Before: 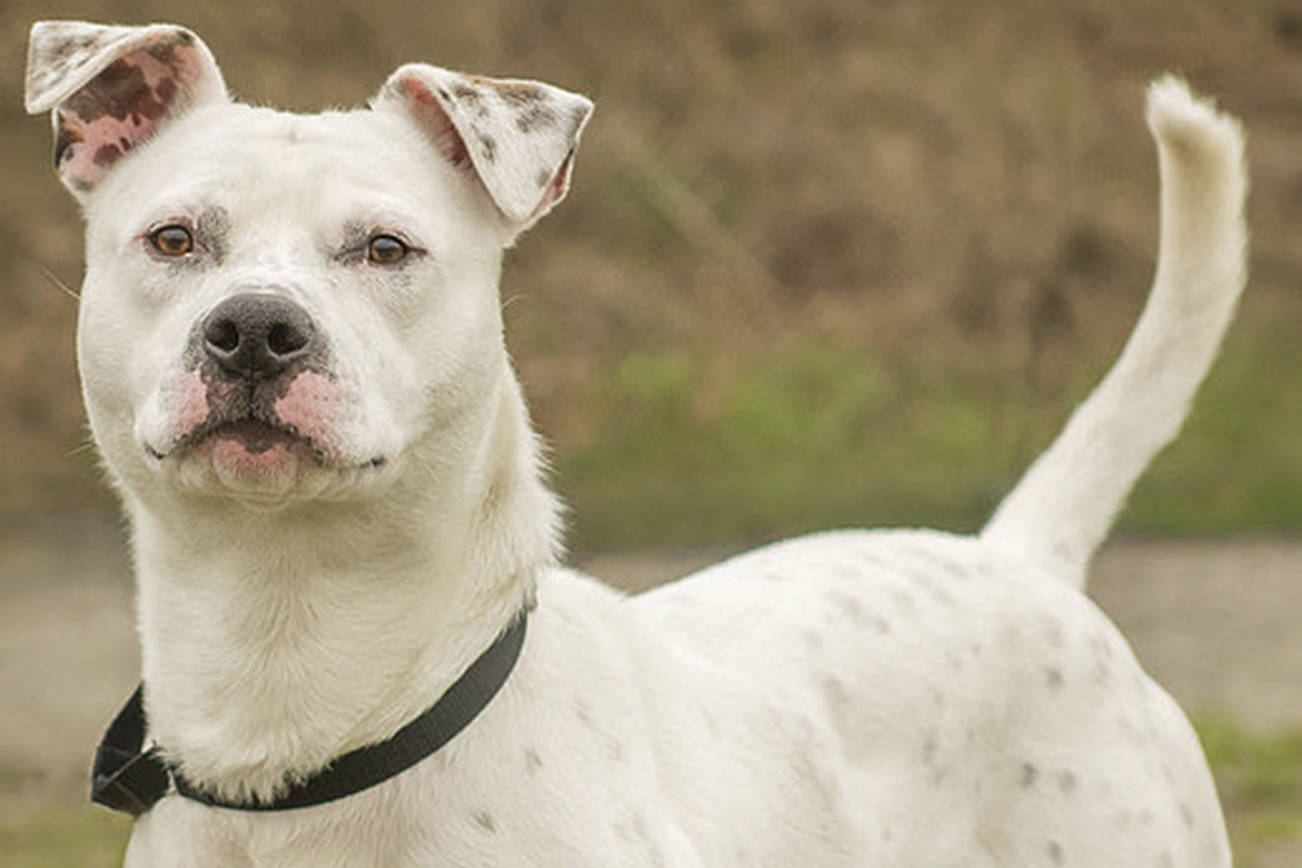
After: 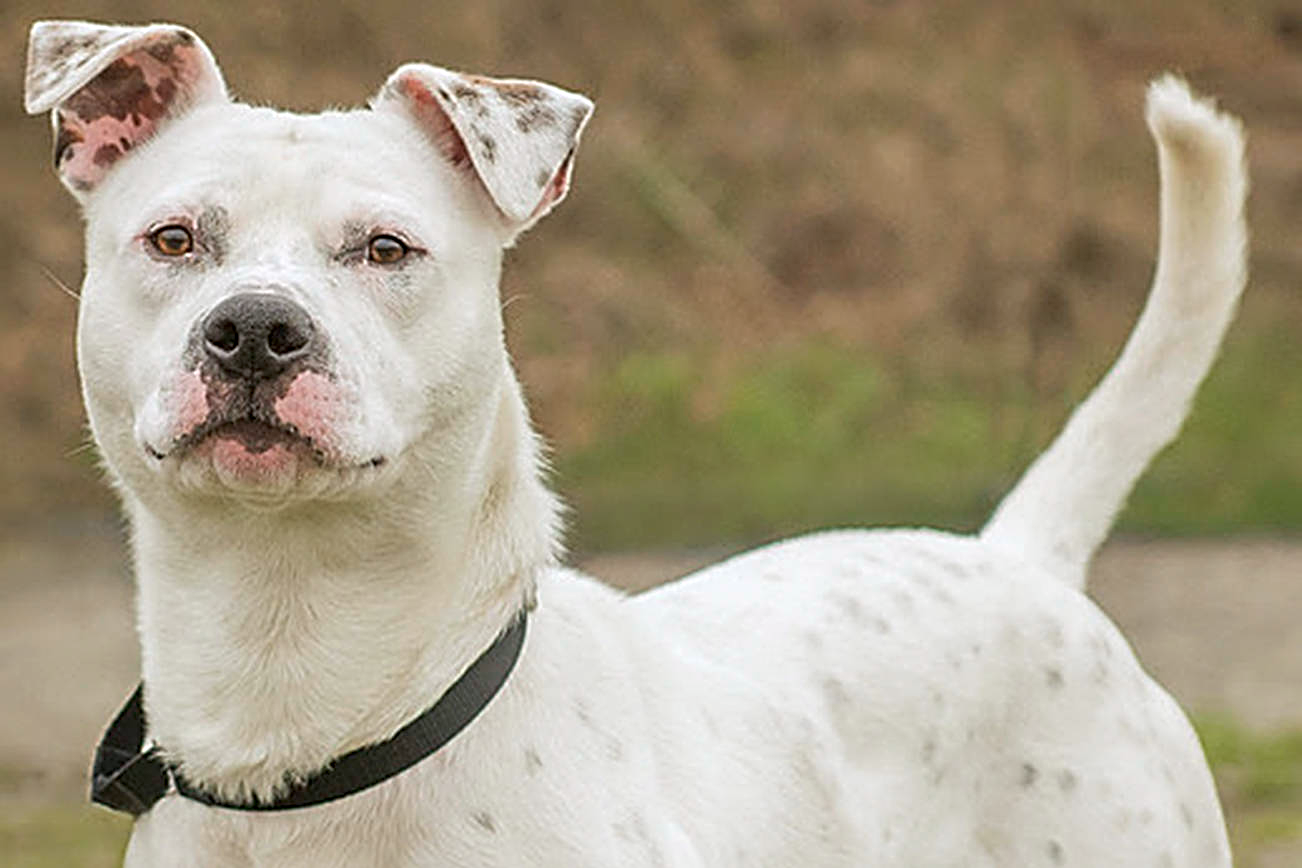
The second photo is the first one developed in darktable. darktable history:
white balance: red 0.983, blue 1.036
sharpen: radius 4
